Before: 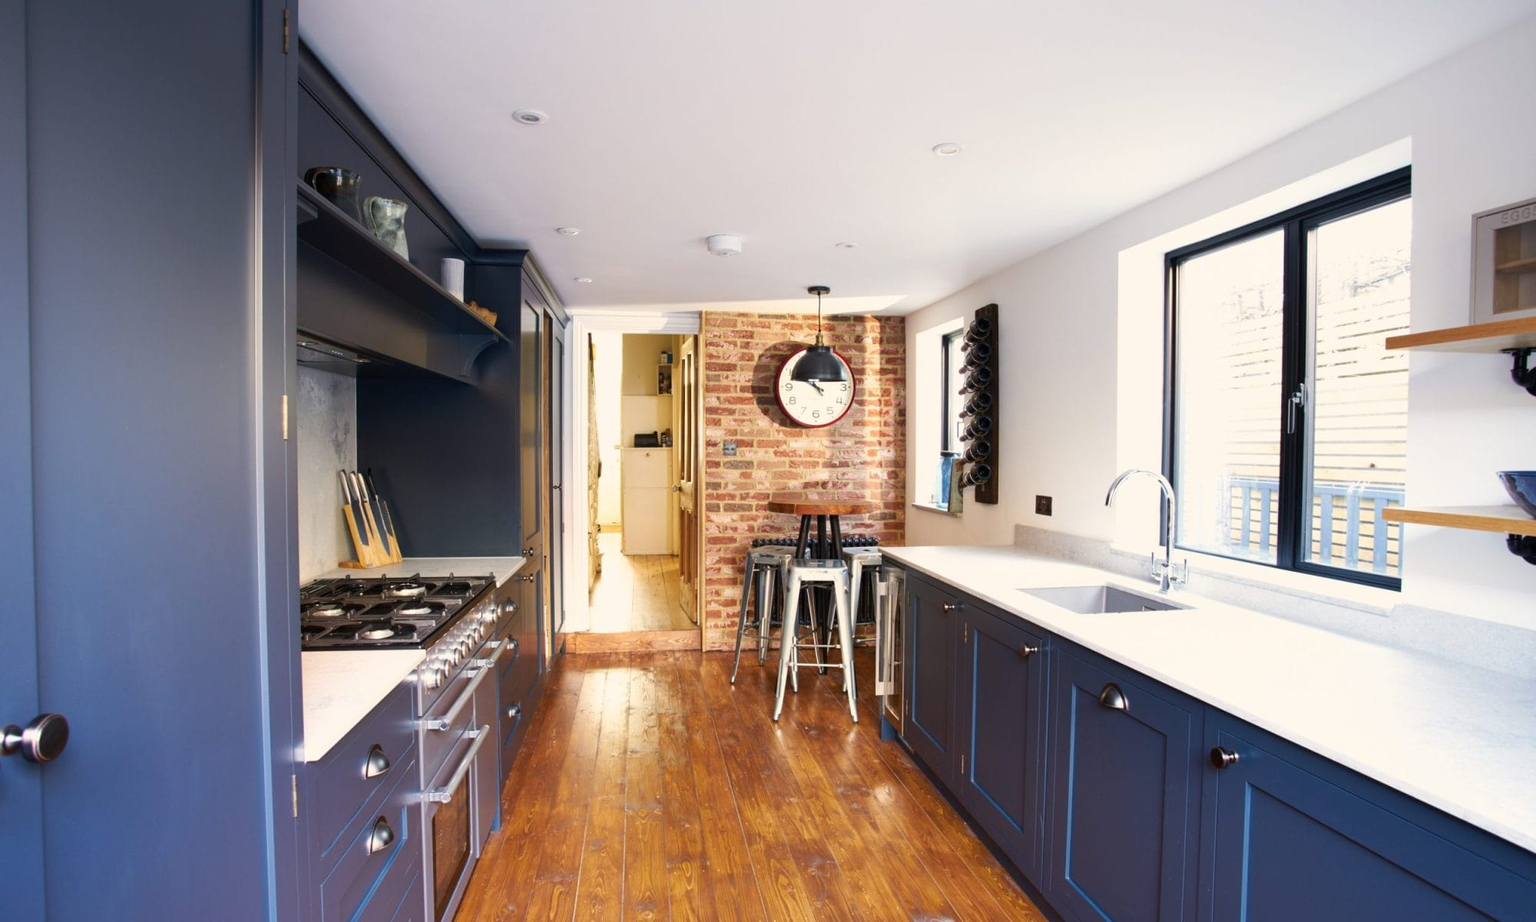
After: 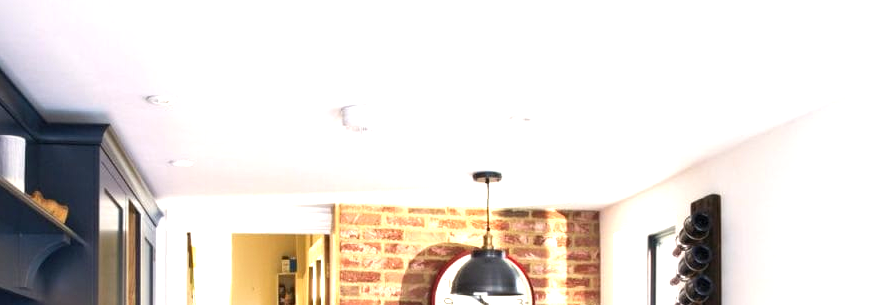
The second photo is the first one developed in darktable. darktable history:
crop: left 29%, top 16.808%, right 26.7%, bottom 57.733%
exposure: black level correction 0, exposure 1 EV, compensate highlight preservation false
